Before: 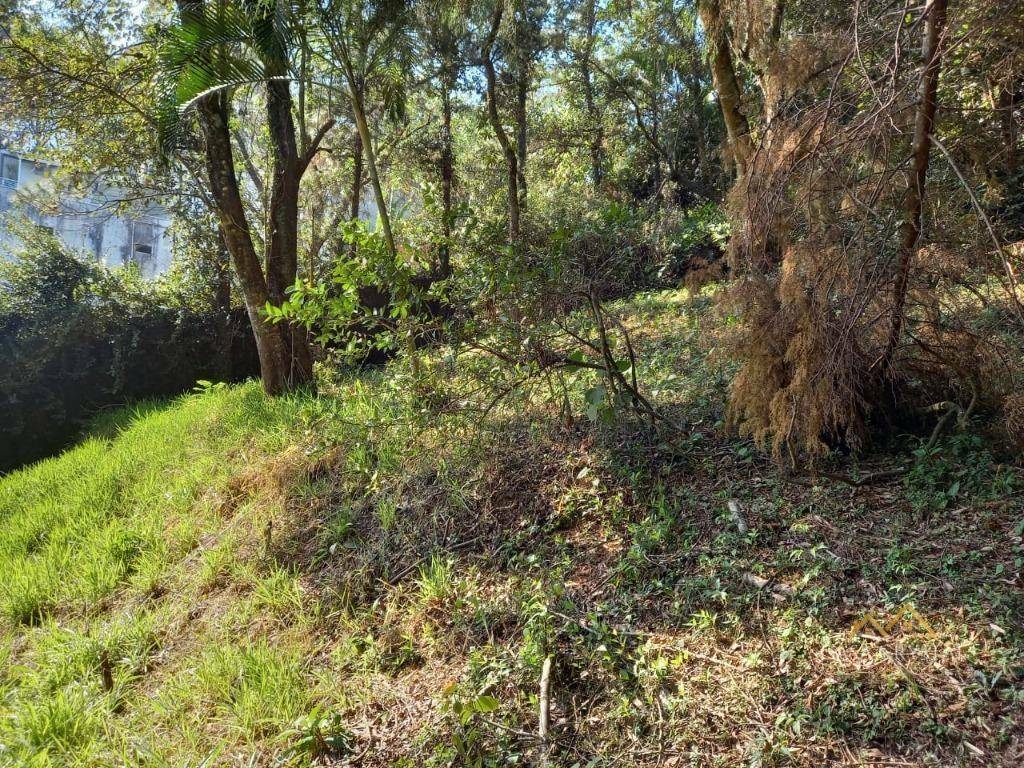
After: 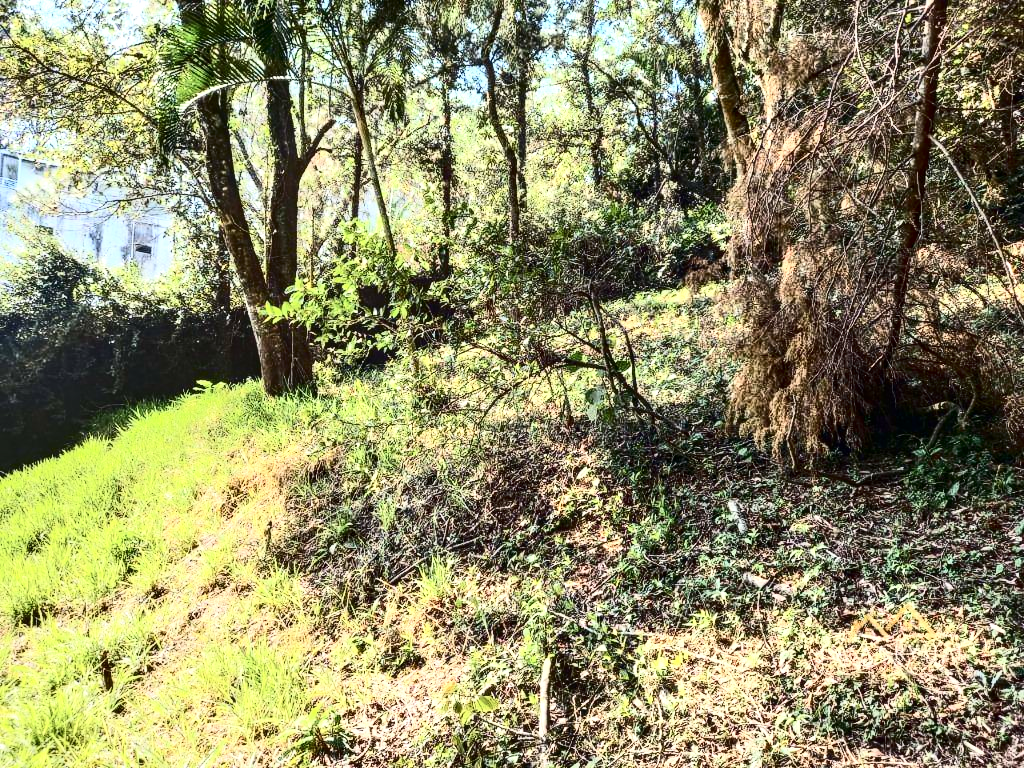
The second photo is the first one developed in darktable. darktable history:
white balance: emerald 1
local contrast: on, module defaults
exposure: exposure 0.943 EV, compensate highlight preservation false
contrast brightness saturation: contrast 0.5, saturation -0.1
